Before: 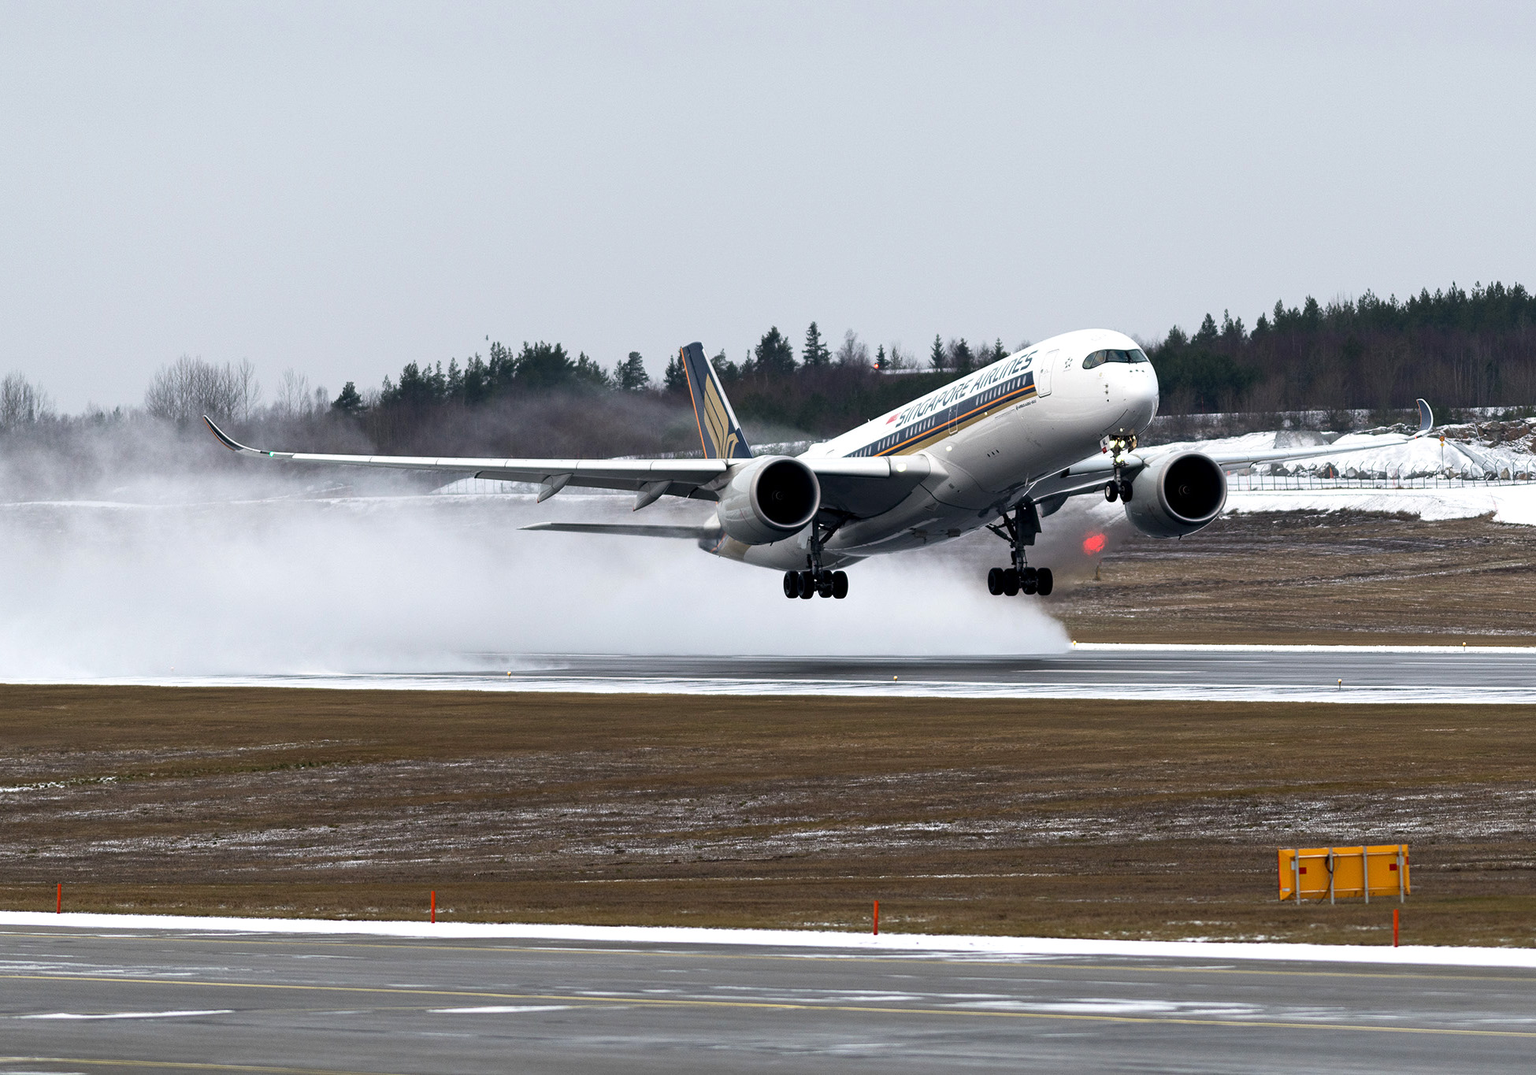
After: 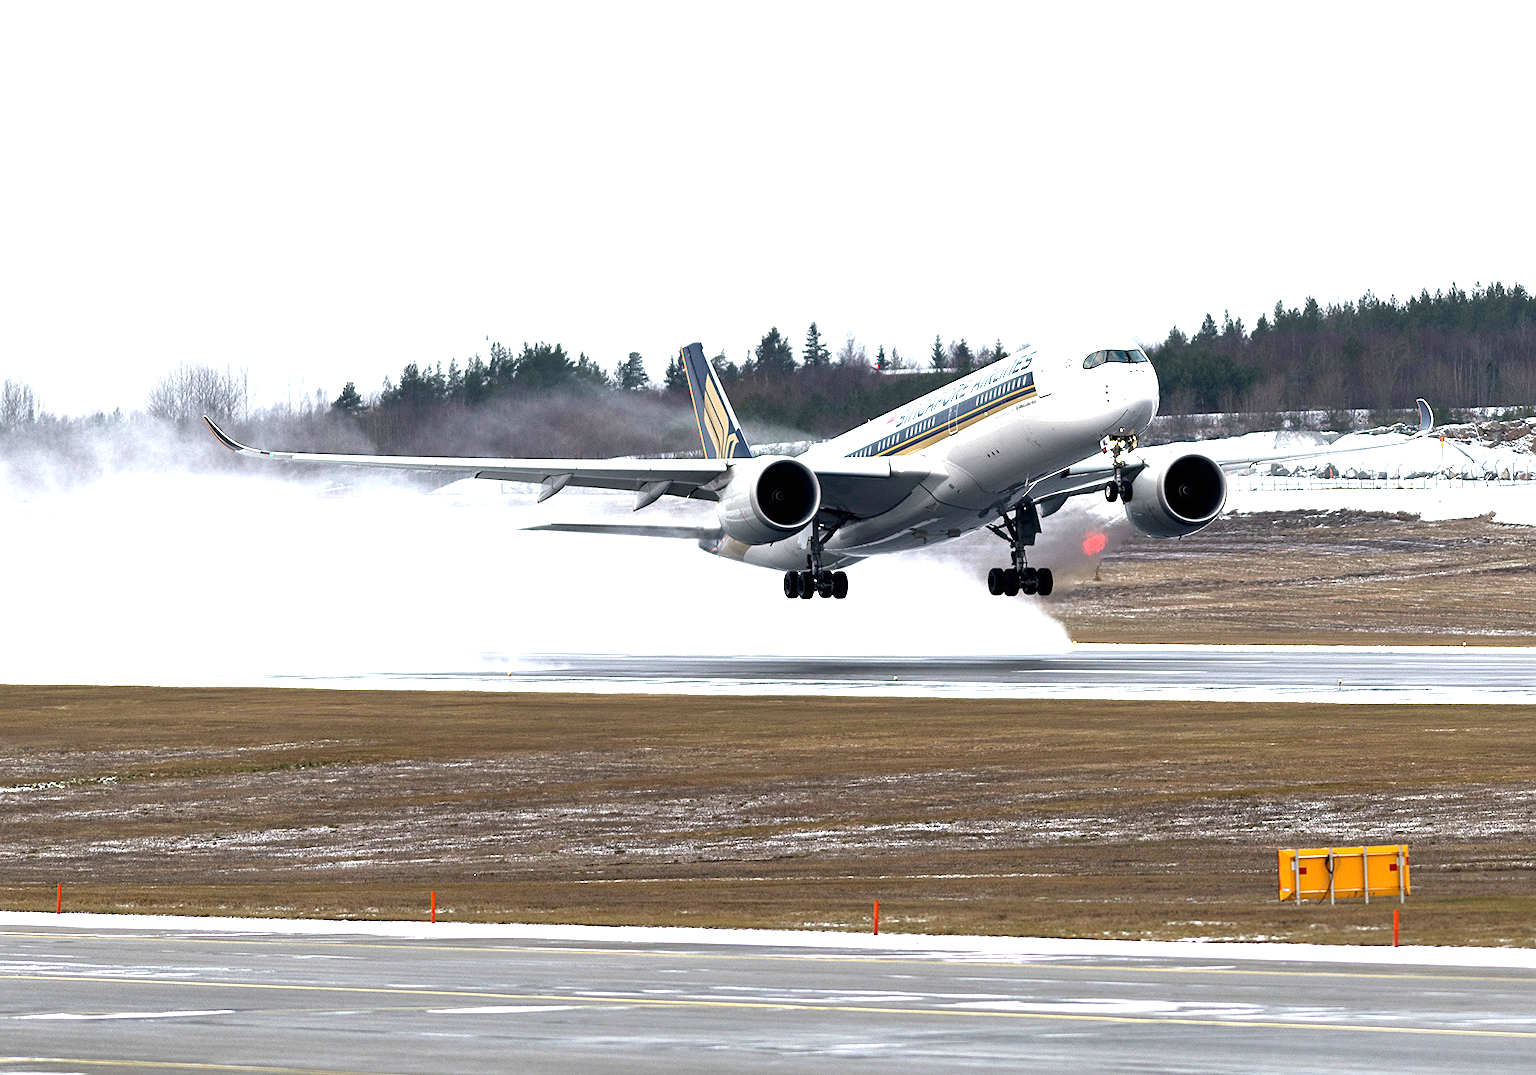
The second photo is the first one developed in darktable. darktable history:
sharpen: amount 0.216
exposure: black level correction 0, exposure 1.101 EV, compensate exposure bias true, compensate highlight preservation false
